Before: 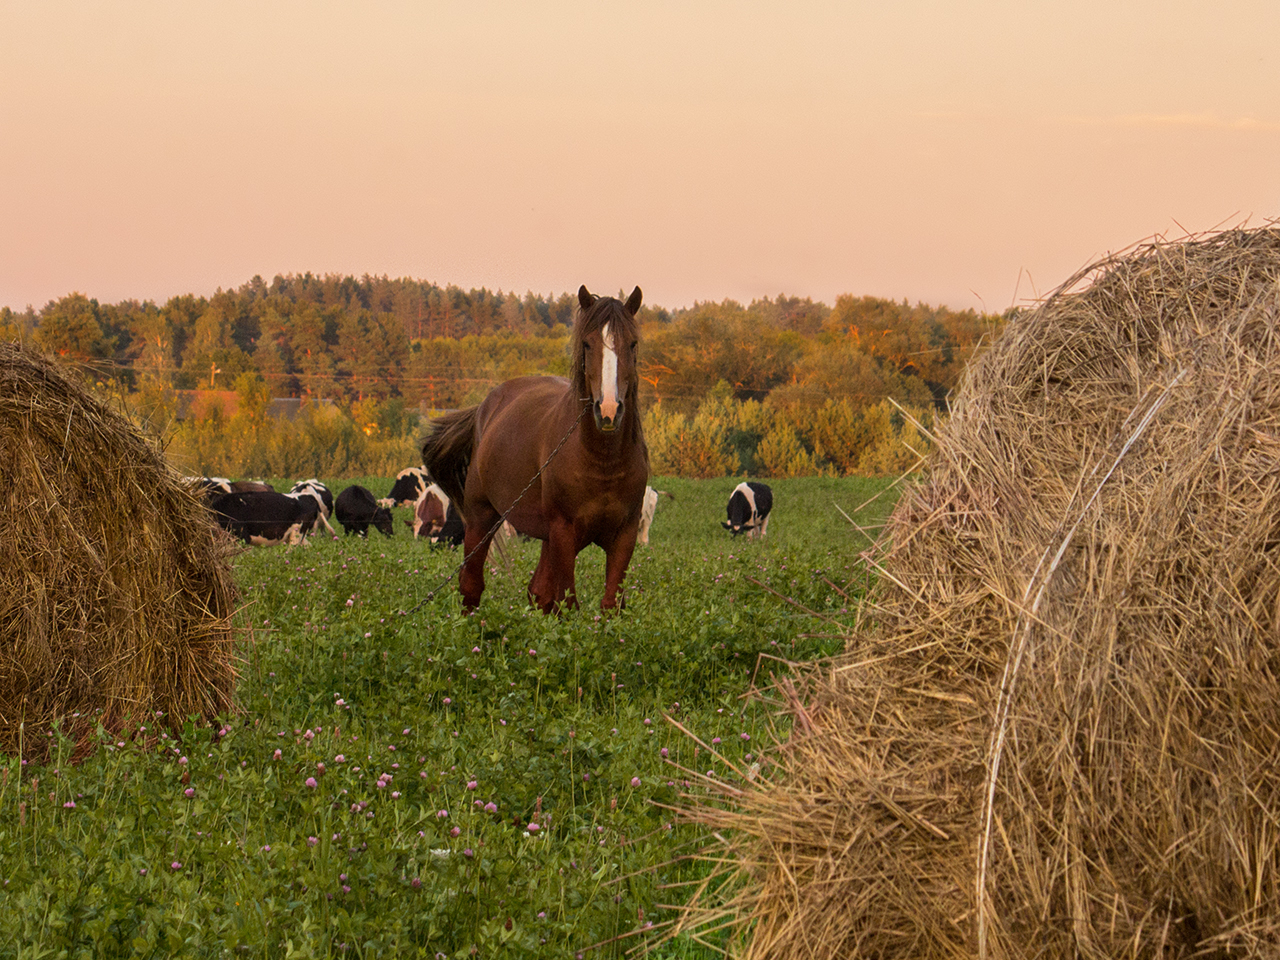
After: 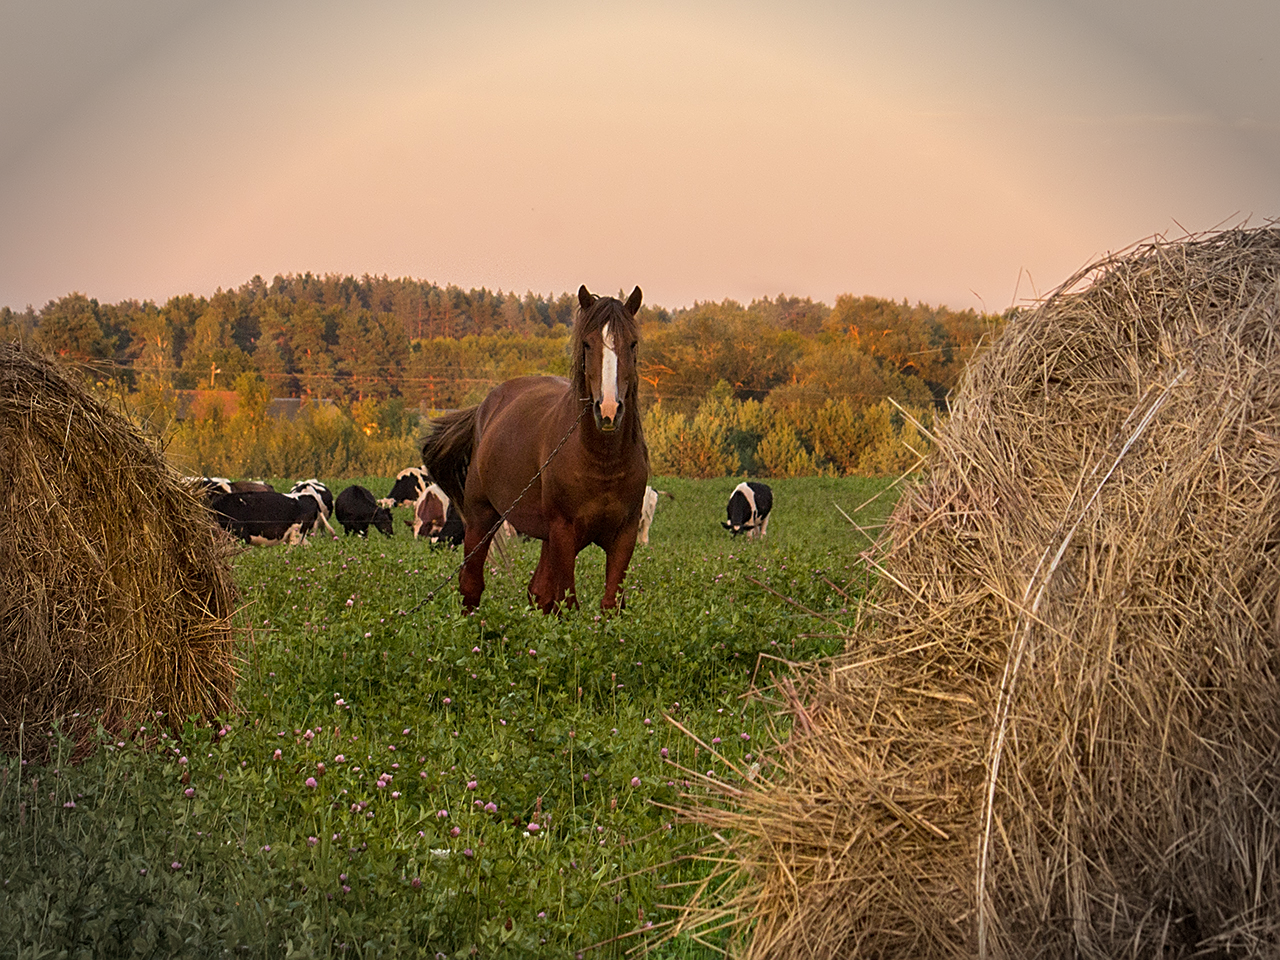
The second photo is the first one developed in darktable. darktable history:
sharpen: on, module defaults
vignetting: fall-off start 90.46%, fall-off radius 38.32%, width/height ratio 1.224, shape 1.29
